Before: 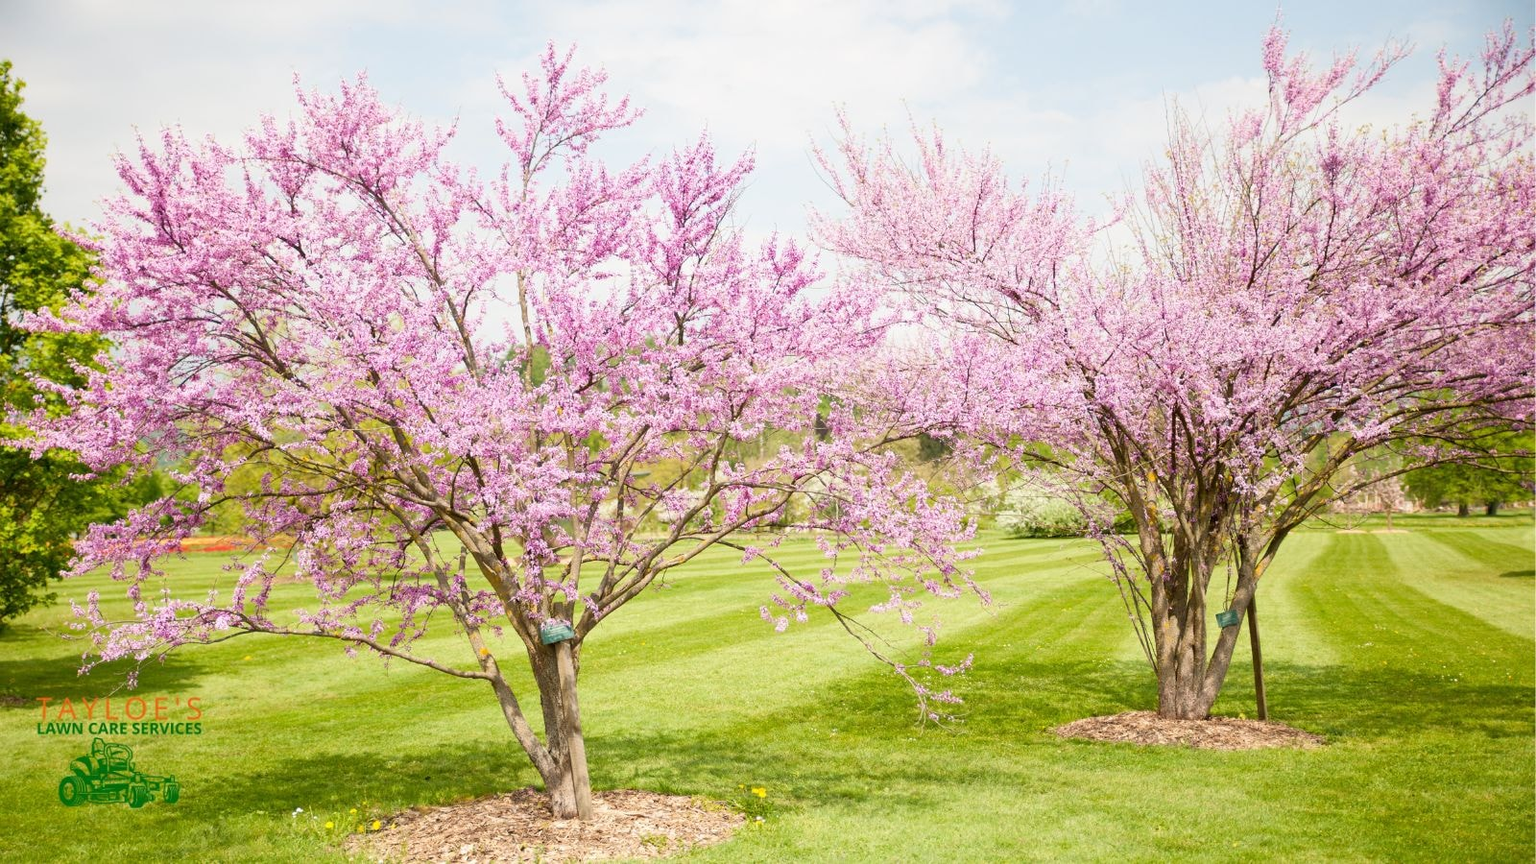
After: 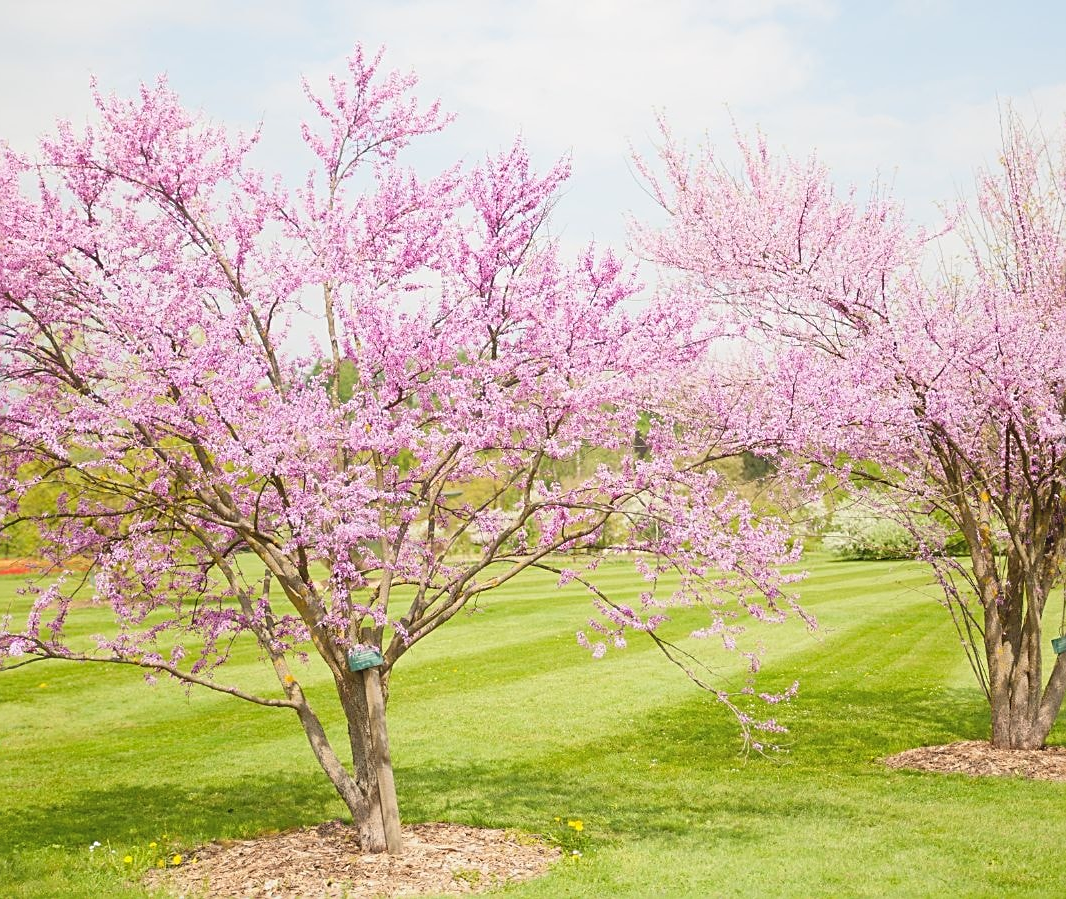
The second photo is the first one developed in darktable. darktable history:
crop and rotate: left 13.537%, right 19.796%
sharpen: on, module defaults
local contrast: highlights 68%, shadows 68%, detail 82%, midtone range 0.325
